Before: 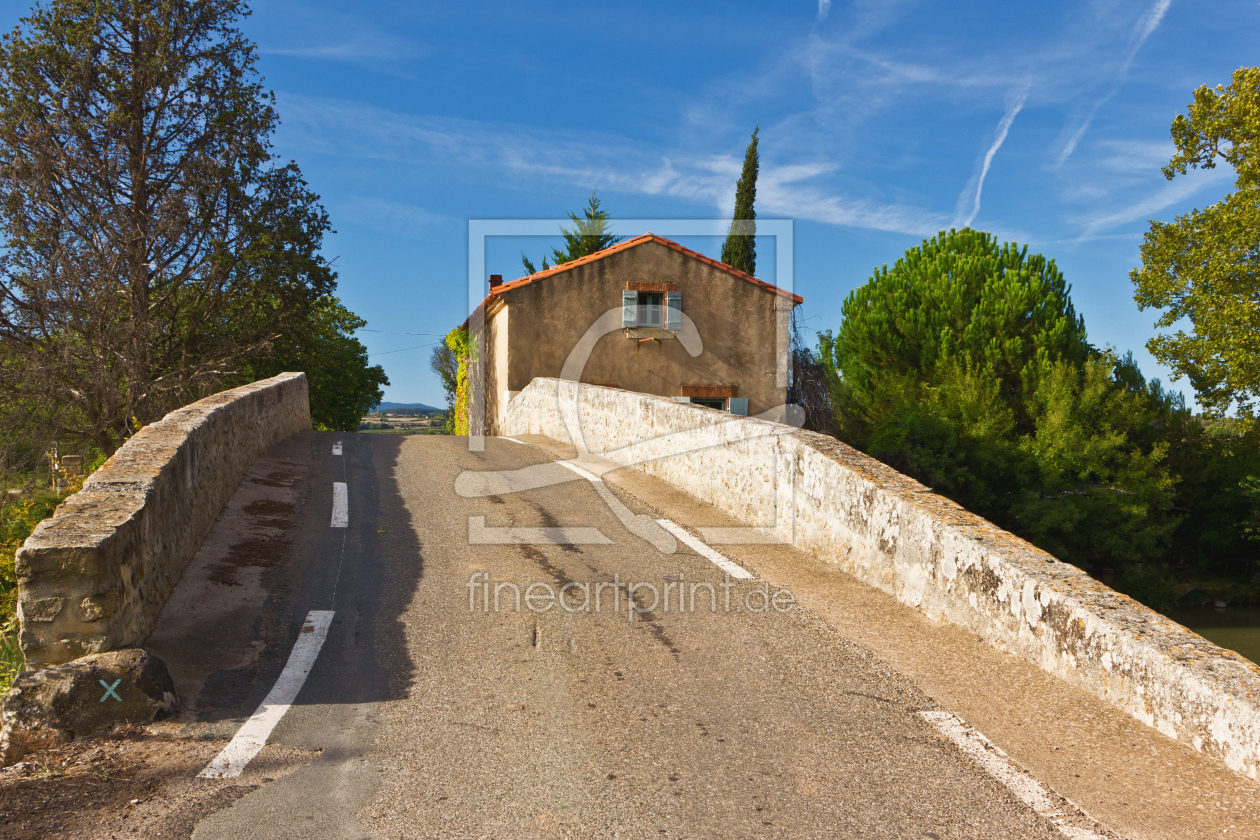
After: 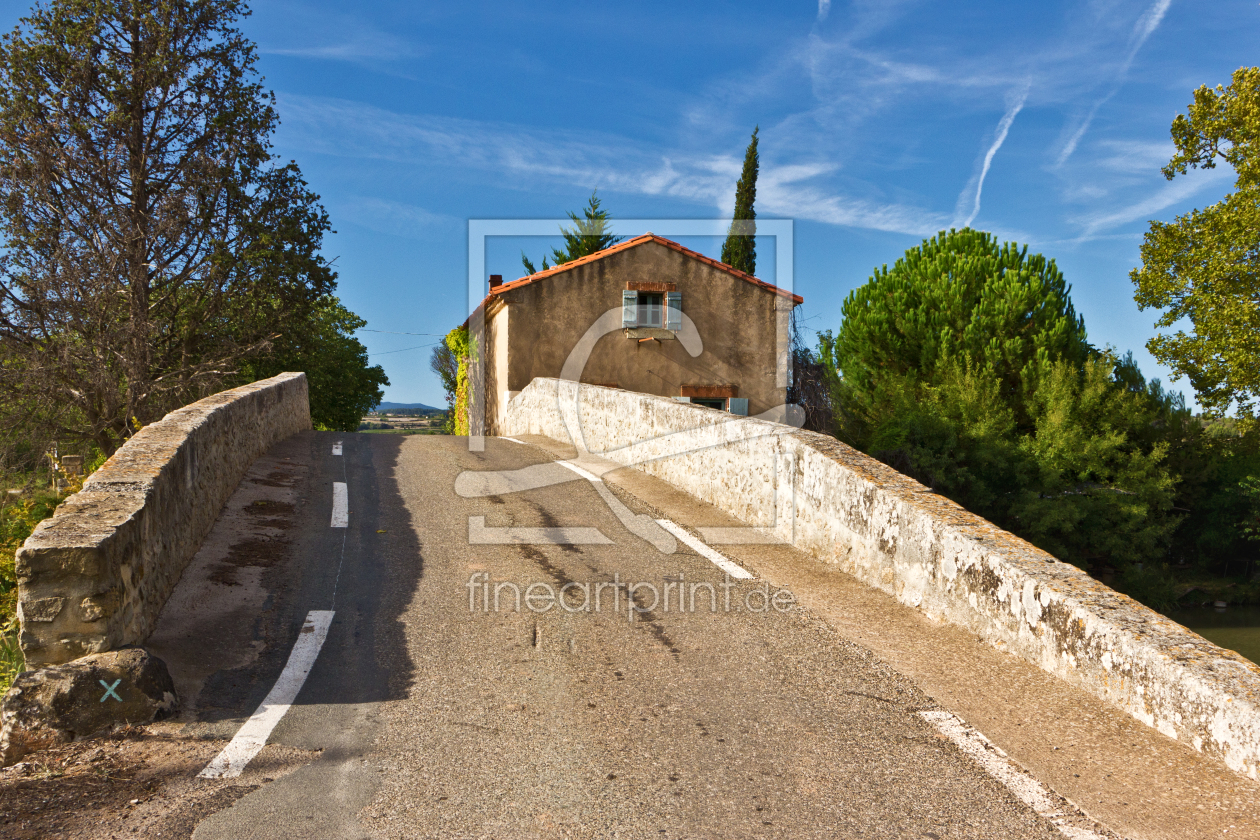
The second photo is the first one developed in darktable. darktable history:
local contrast: mode bilateral grid, contrast 31, coarseness 25, midtone range 0.2
